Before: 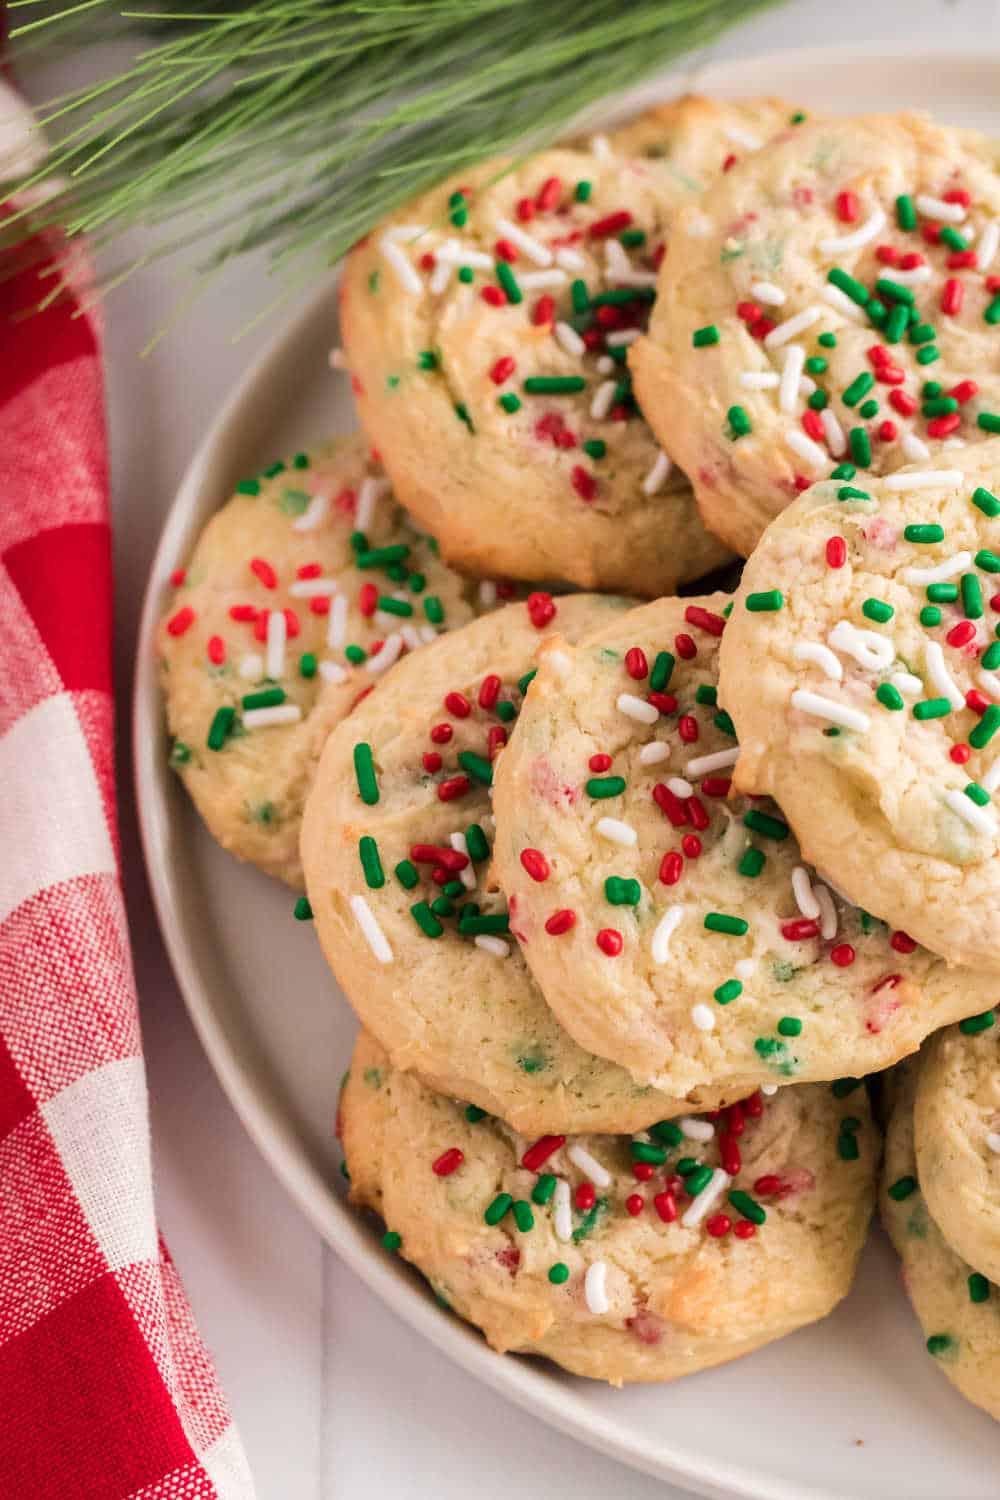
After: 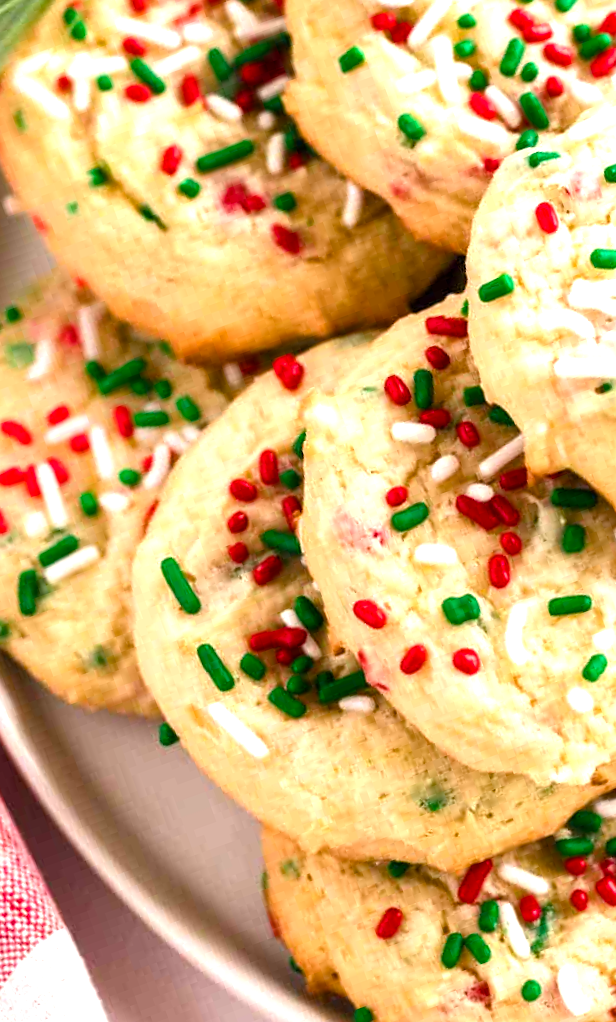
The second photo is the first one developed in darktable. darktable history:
color balance rgb: perceptual saturation grading › global saturation 20%, perceptual saturation grading › highlights -24.833%, perceptual saturation grading › shadows 23.991%, perceptual brilliance grading › global brilliance 12.289%, perceptual brilliance grading › highlights 15.097%
crop and rotate: angle 19.87°, left 6.798%, right 3.826%, bottom 1.107%
